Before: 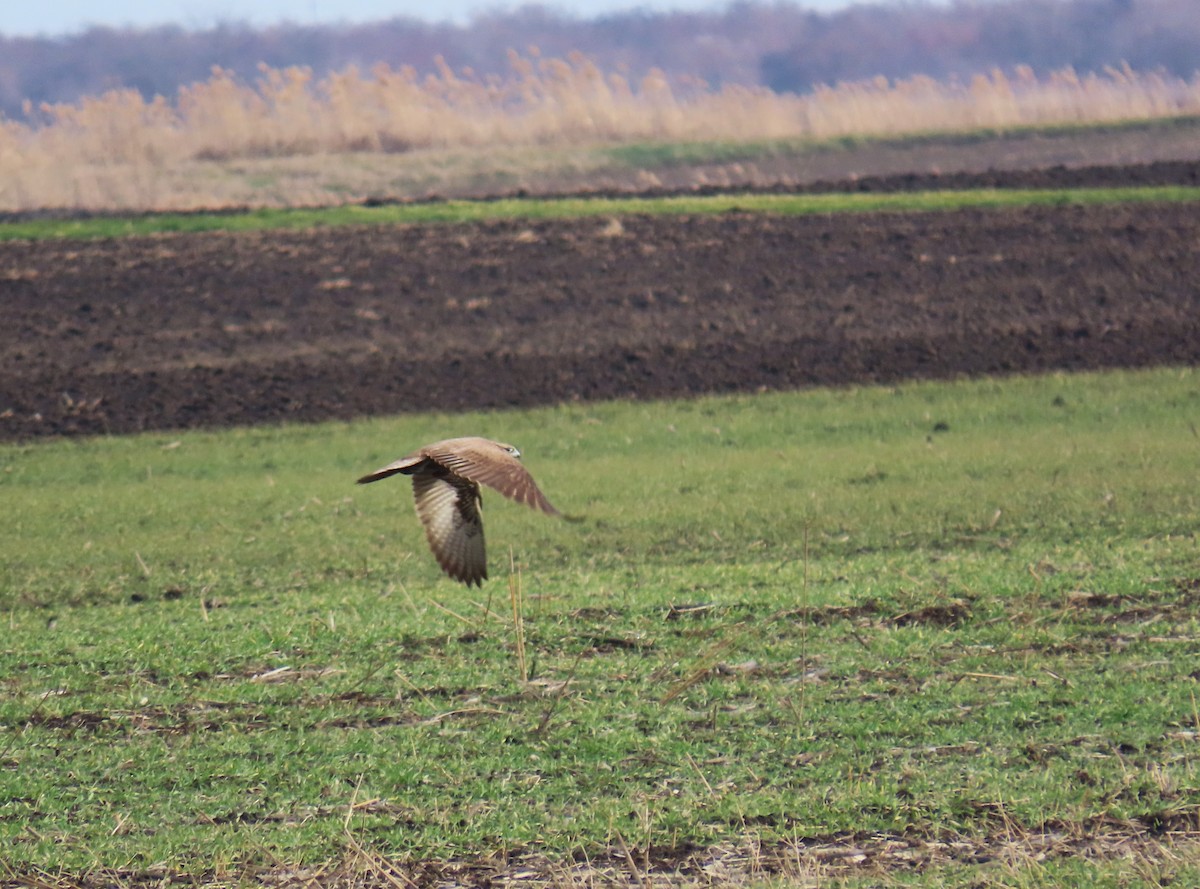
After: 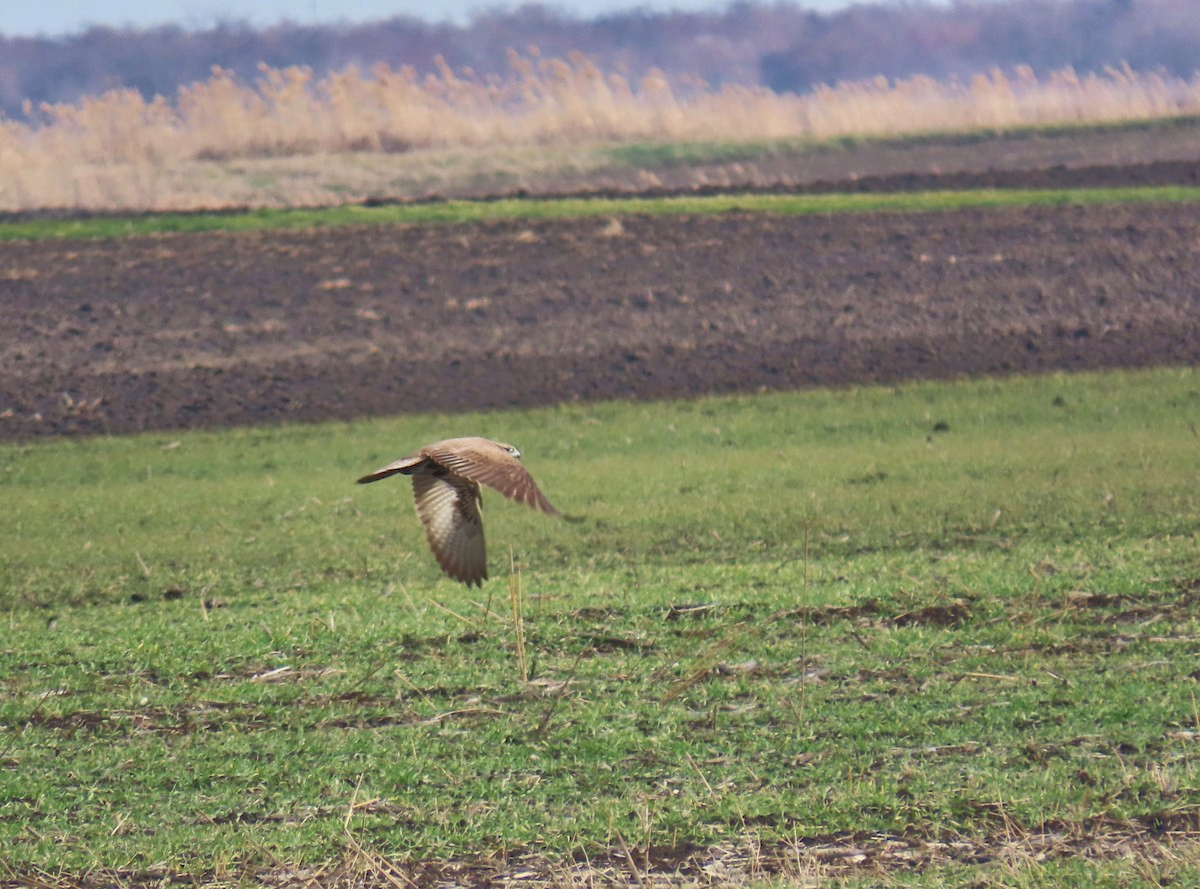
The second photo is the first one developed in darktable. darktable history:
tone equalizer: -8 EV -0.528 EV, -7 EV -0.319 EV, -6 EV -0.083 EV, -5 EV 0.413 EV, -4 EV 0.985 EV, -3 EV 0.791 EV, -2 EV -0.01 EV, -1 EV 0.14 EV, +0 EV -0.012 EV, smoothing 1
bloom: size 40%
shadows and highlights: shadows 75, highlights -60.85, soften with gaussian
